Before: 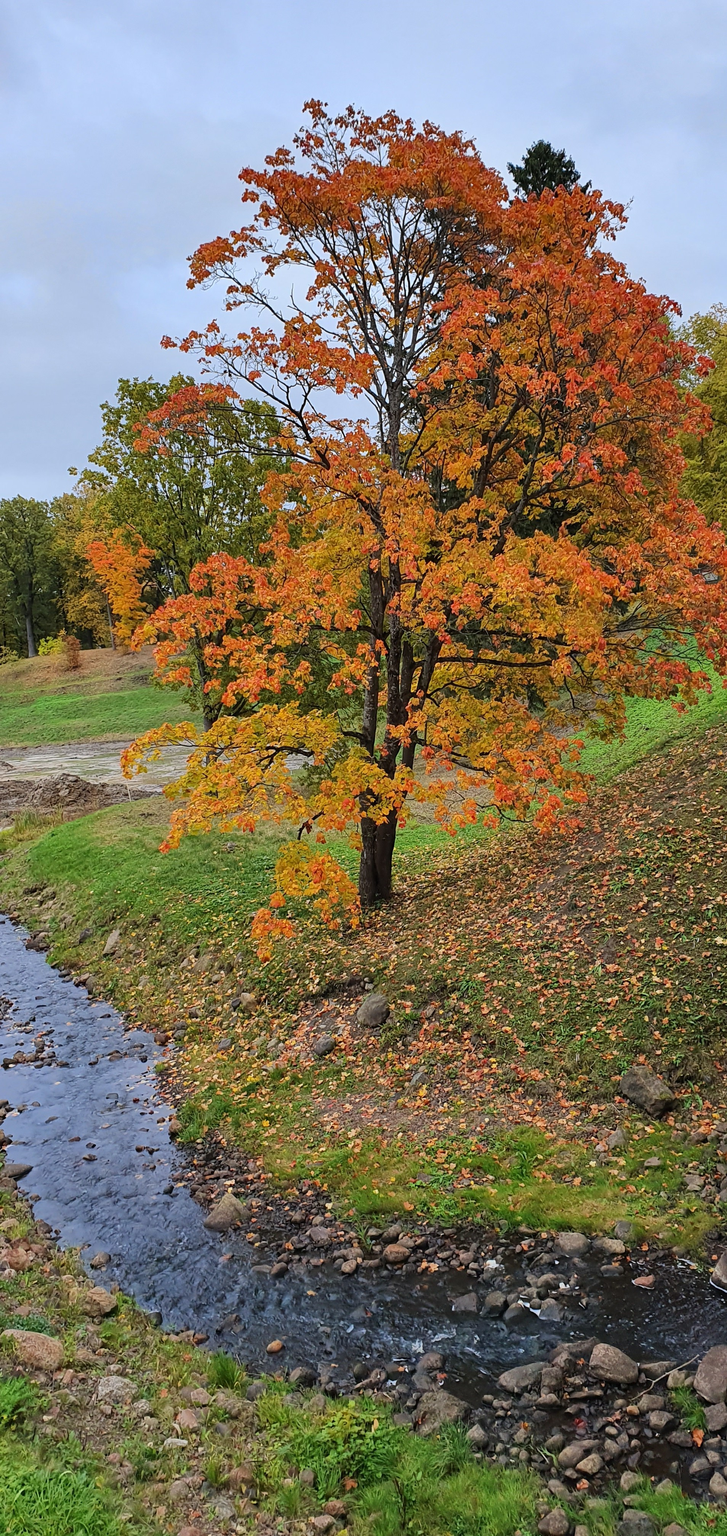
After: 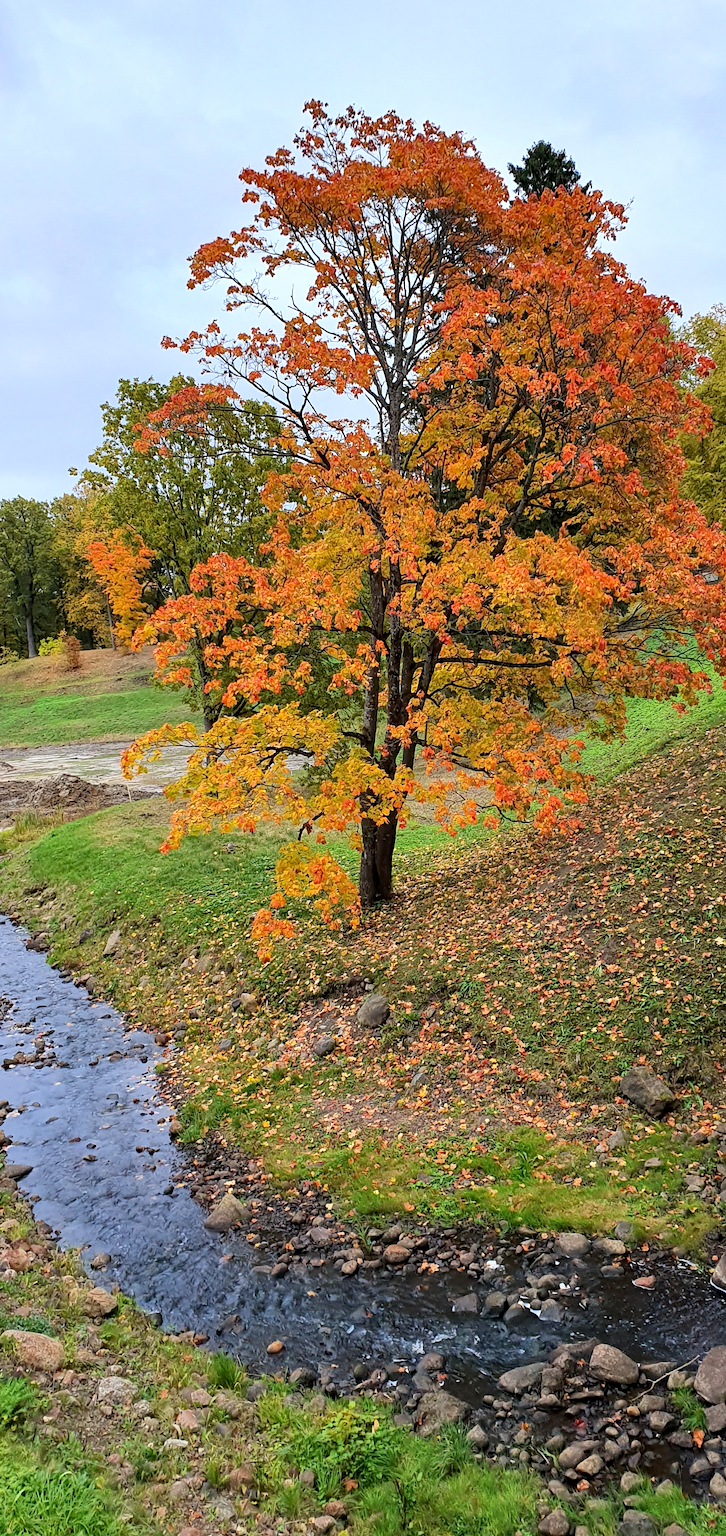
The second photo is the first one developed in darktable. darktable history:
exposure: black level correction 0.005, exposure 0.42 EV, compensate exposure bias true, compensate highlight preservation false
